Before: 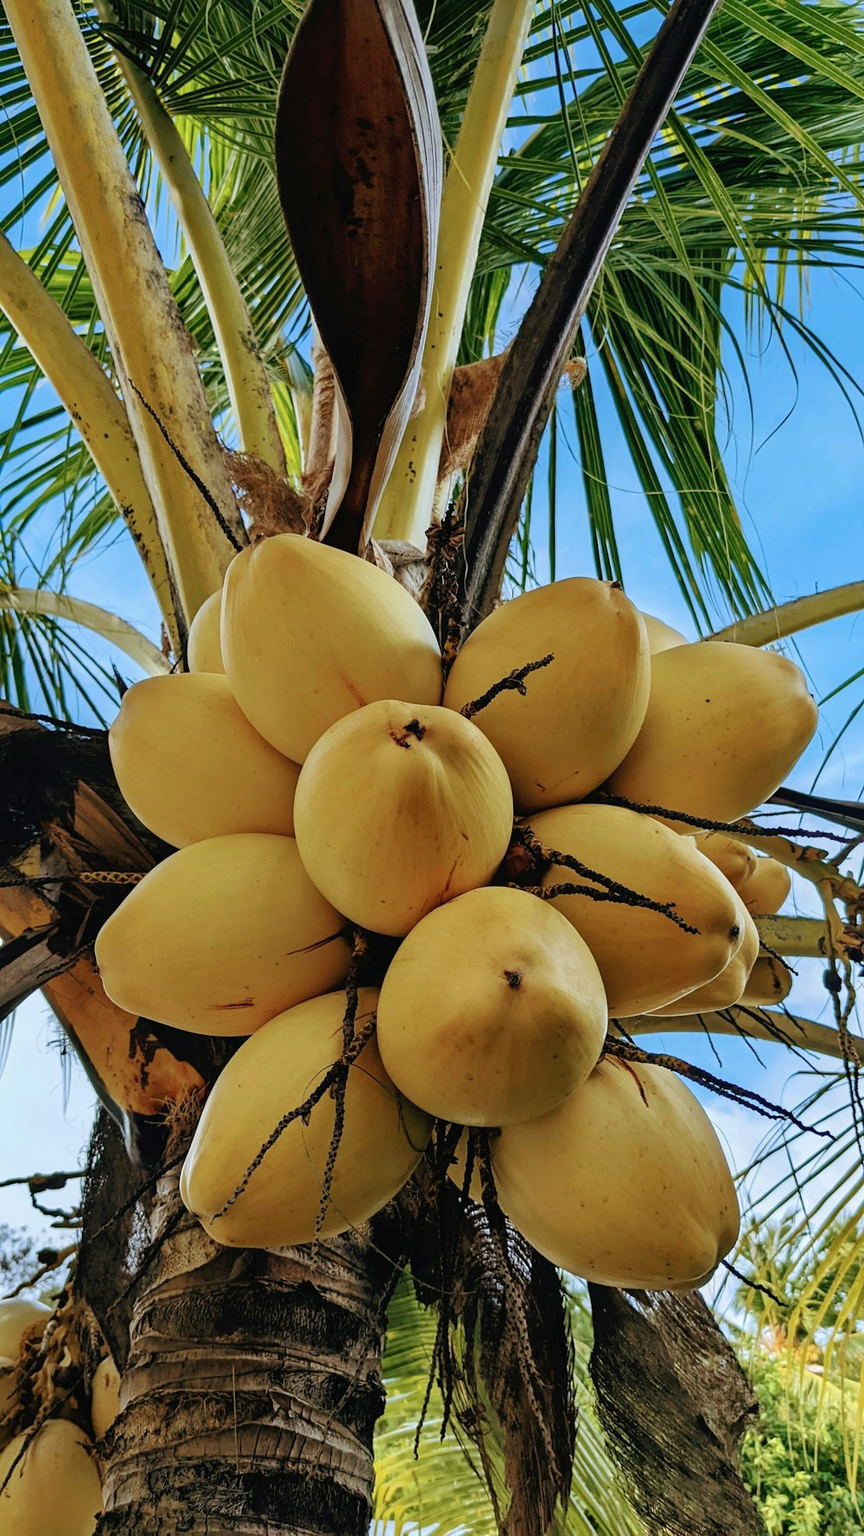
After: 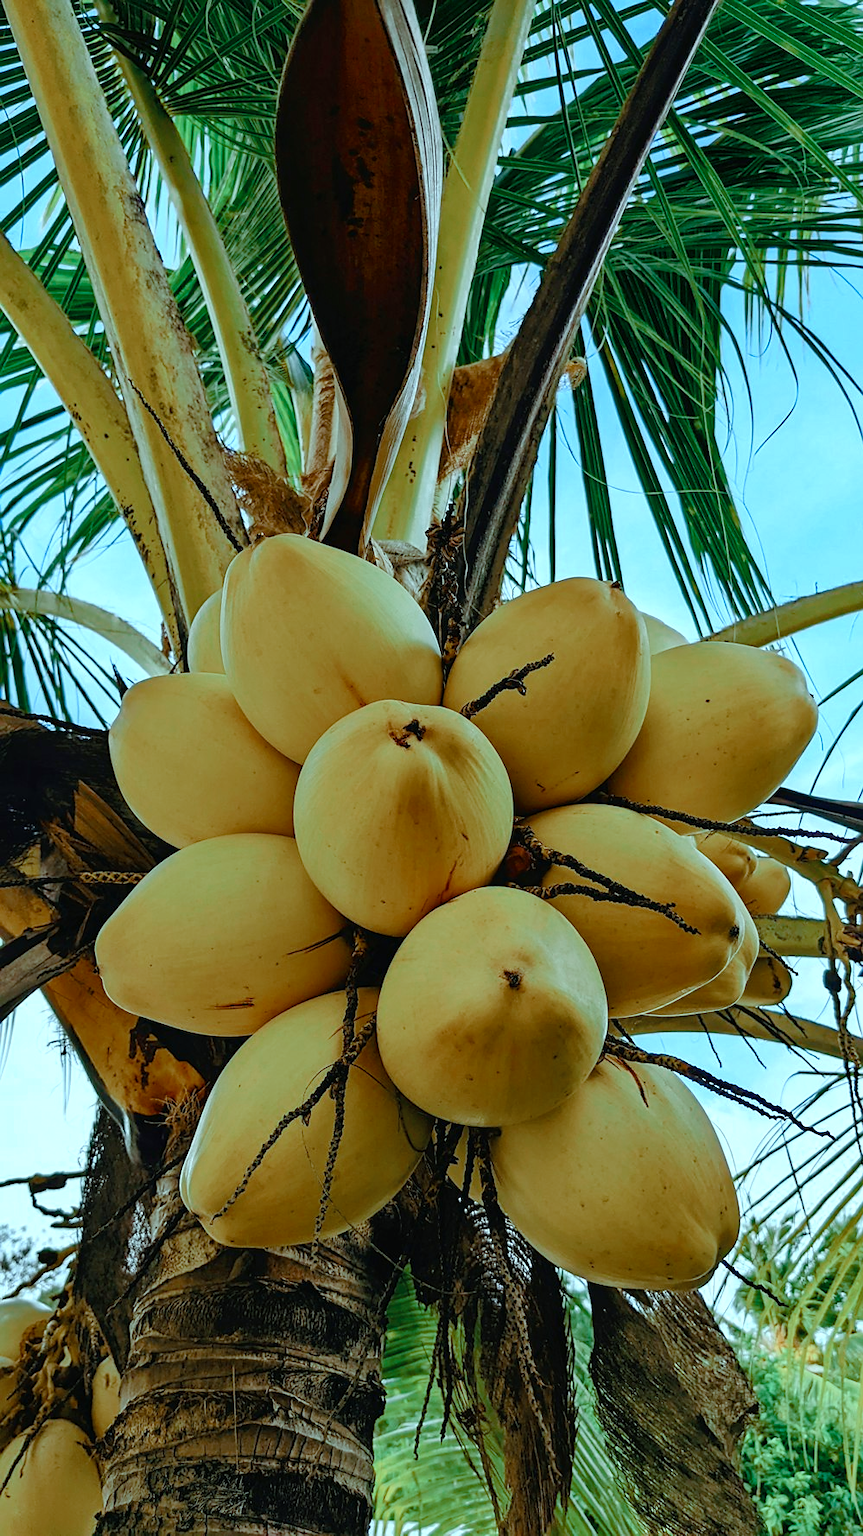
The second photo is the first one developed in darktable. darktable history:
color balance rgb: shadows lift › chroma 2.013%, shadows lift › hue 137.74°, highlights gain › chroma 5.263%, highlights gain › hue 194.99°, linear chroma grading › global chroma 14.606%, perceptual saturation grading › global saturation 20%, perceptual saturation grading › highlights -49.472%, perceptual saturation grading › shadows 25.588%
sharpen: radius 1.045, threshold 0.878
color zones: curves: ch0 [(0, 0.5) (0.125, 0.4) (0.25, 0.5) (0.375, 0.4) (0.5, 0.4) (0.625, 0.6) (0.75, 0.6) (0.875, 0.5)]; ch1 [(0, 0.4) (0.125, 0.5) (0.25, 0.4) (0.375, 0.4) (0.5, 0.4) (0.625, 0.4) (0.75, 0.5) (0.875, 0.4)]; ch2 [(0, 0.6) (0.125, 0.5) (0.25, 0.5) (0.375, 0.6) (0.5, 0.6) (0.625, 0.5) (0.75, 0.5) (0.875, 0.5)]
